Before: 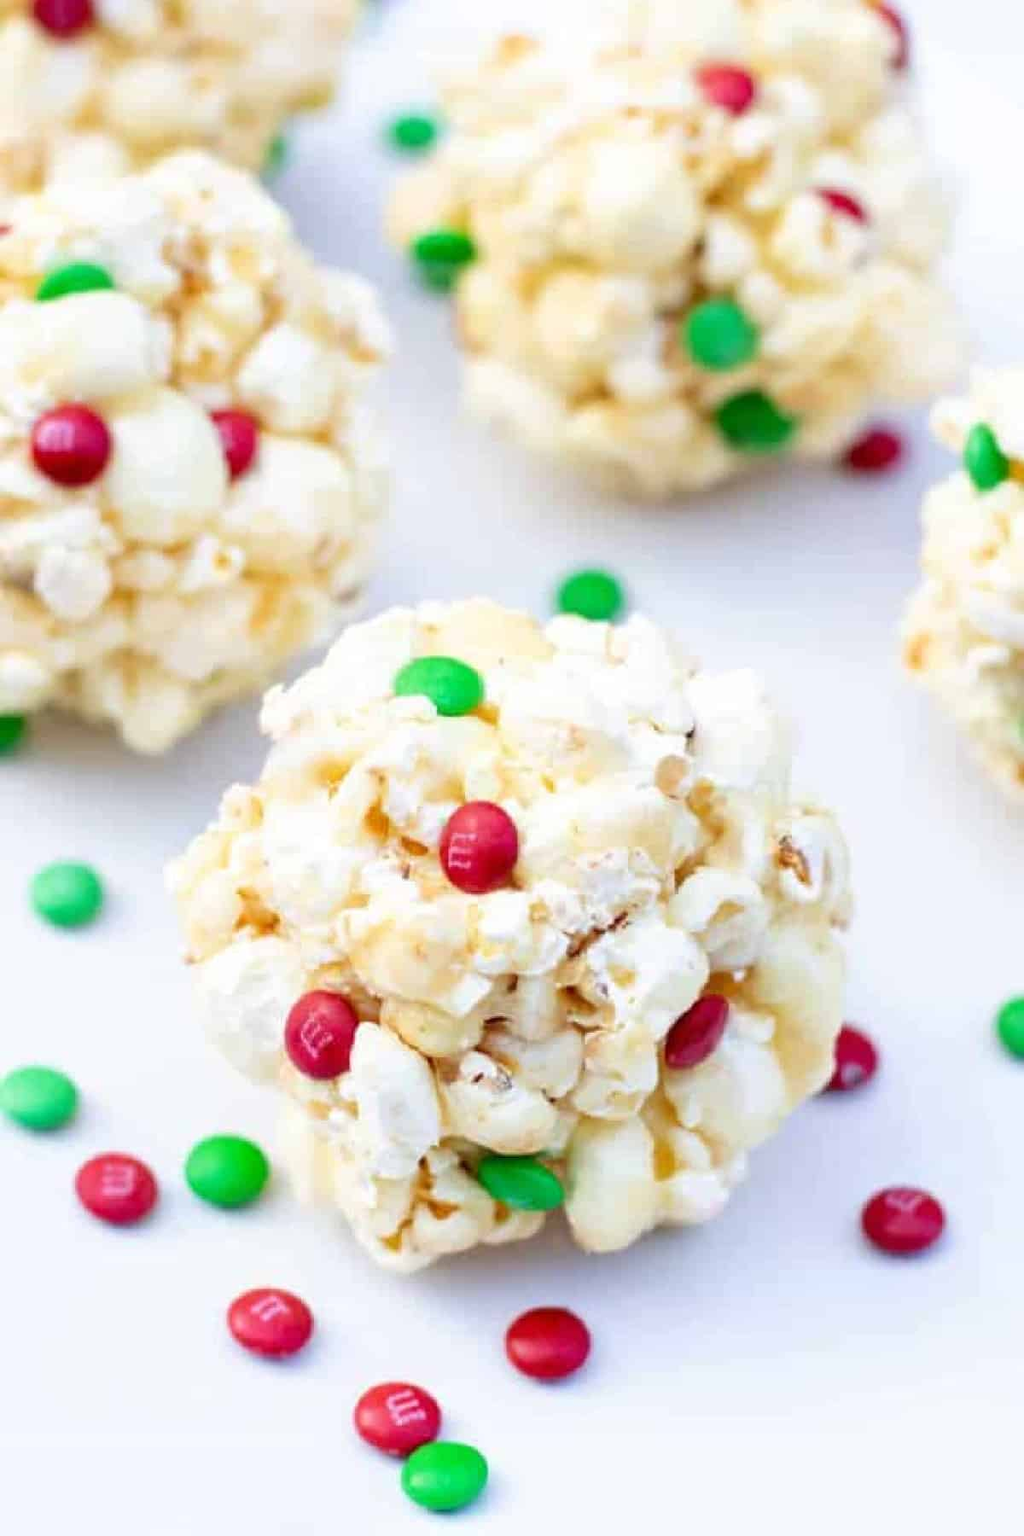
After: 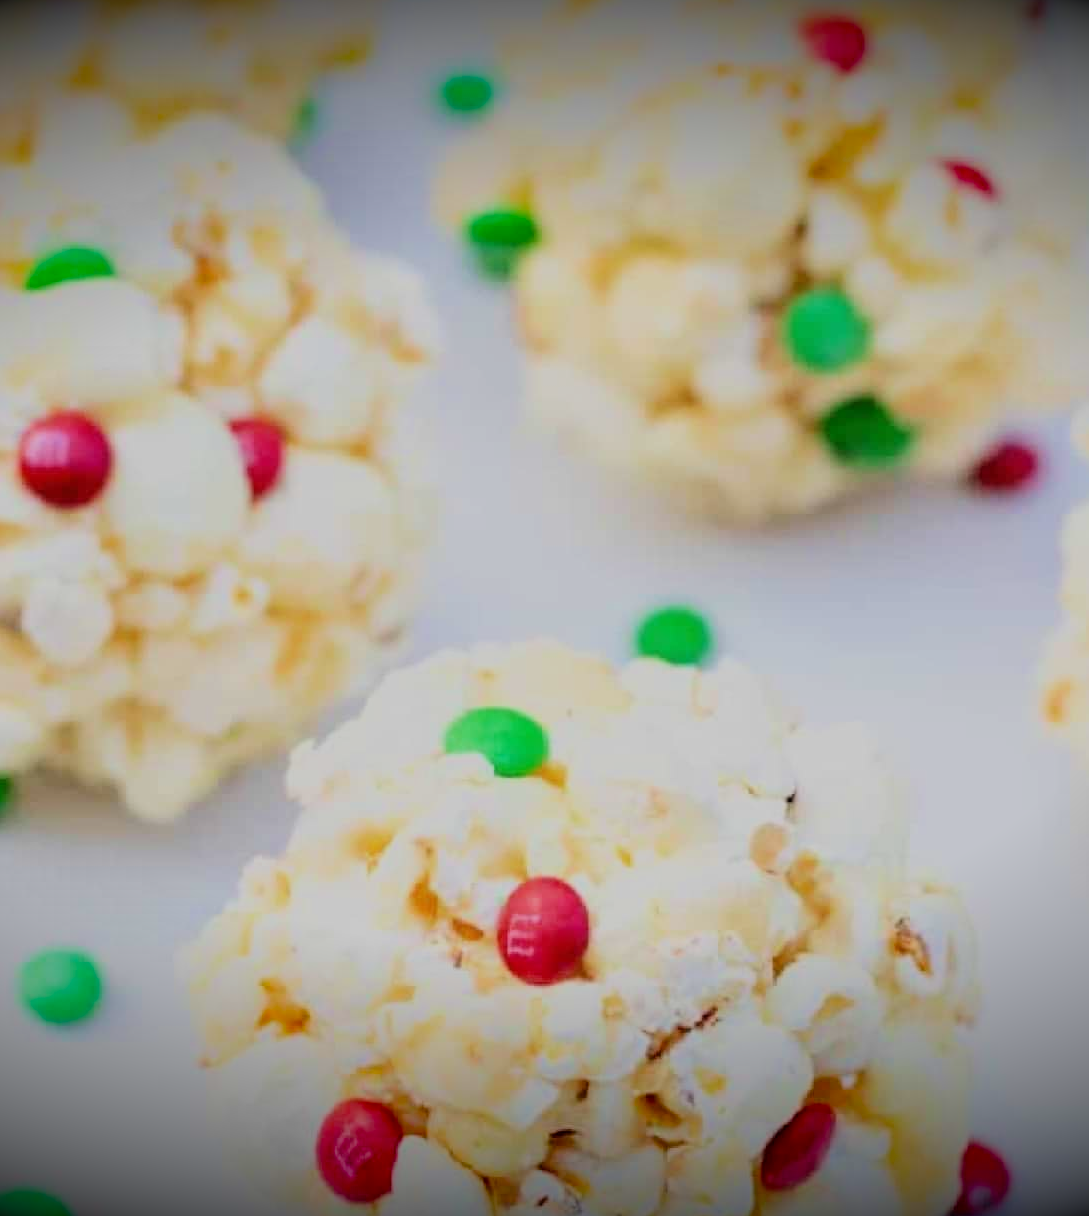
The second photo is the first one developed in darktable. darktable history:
filmic rgb: black relative exposure -6.15 EV, white relative exposure 6.96 EV, hardness 2.23, color science v6 (2022)
vignetting: fall-off start 98.29%, fall-off radius 100%, brightness -1, saturation 0.5, width/height ratio 1.428
crop: left 1.509%, top 3.452%, right 7.696%, bottom 28.452%
